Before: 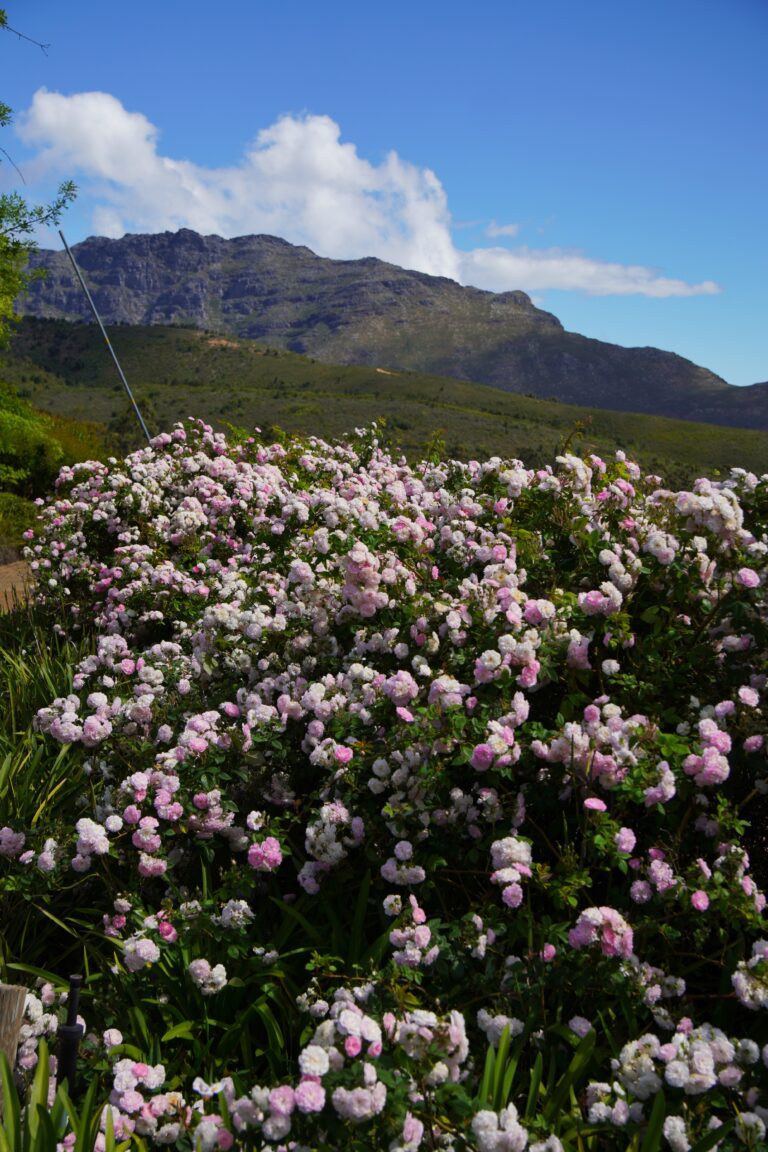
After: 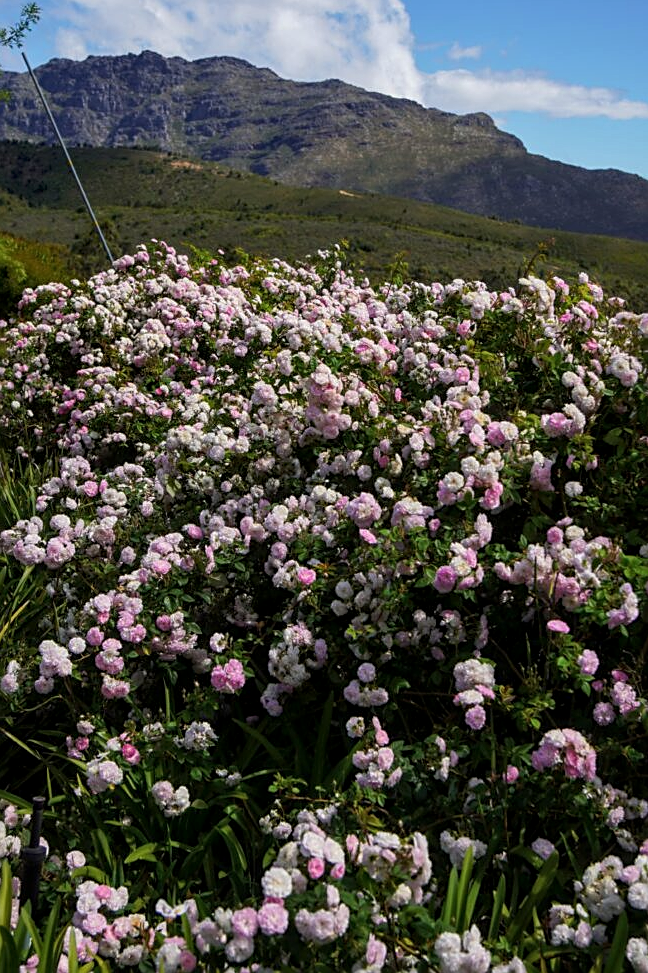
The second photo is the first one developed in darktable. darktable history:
crop and rotate: left 4.842%, top 15.51%, right 10.668%
sharpen: on, module defaults
local contrast: detail 130%
